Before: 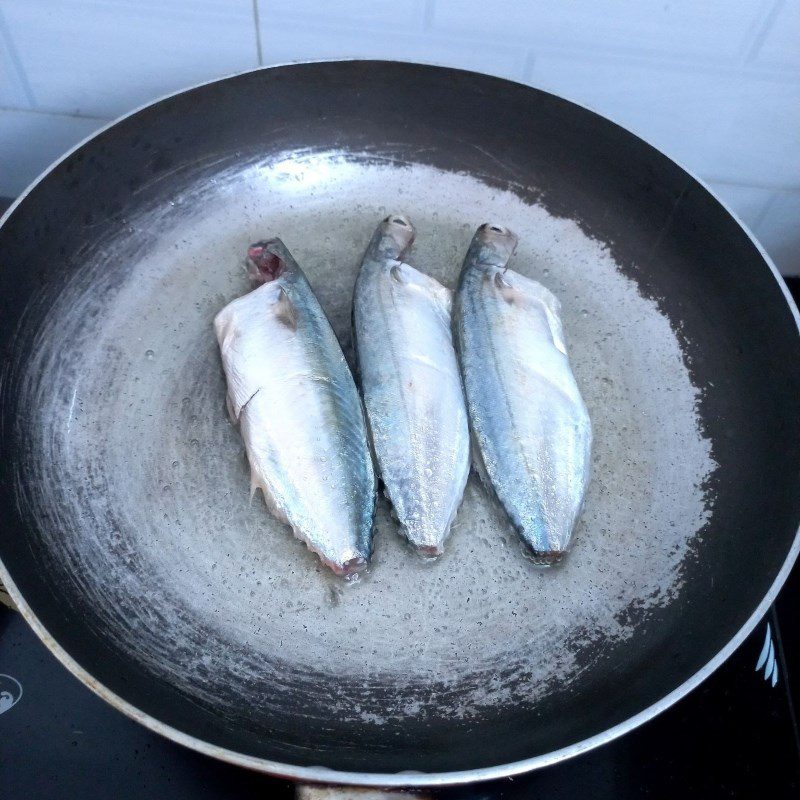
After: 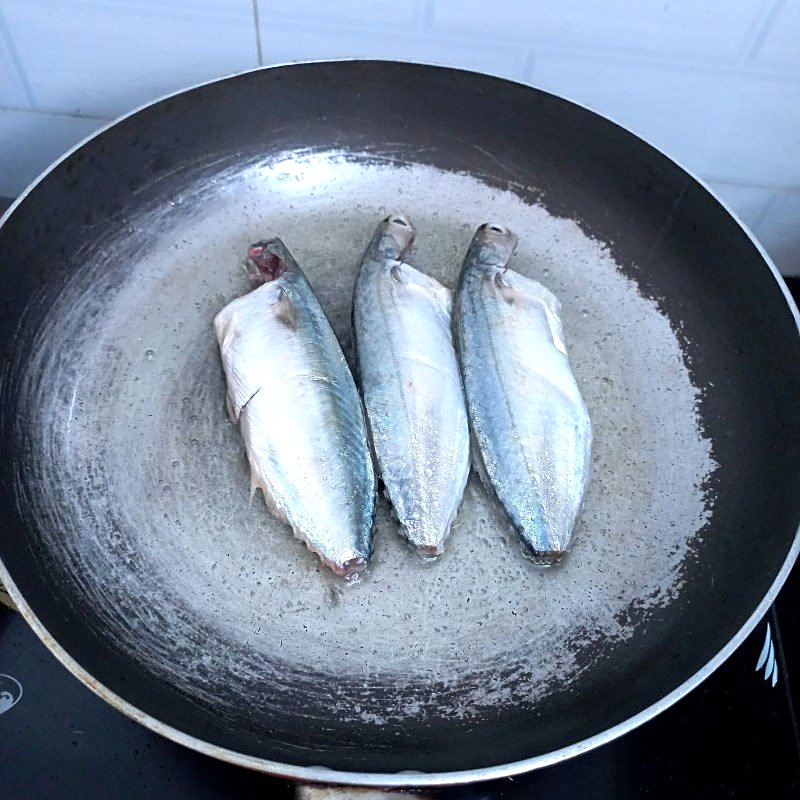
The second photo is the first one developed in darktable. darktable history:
exposure: exposure 0.133 EV, compensate highlight preservation false
sharpen: on, module defaults
